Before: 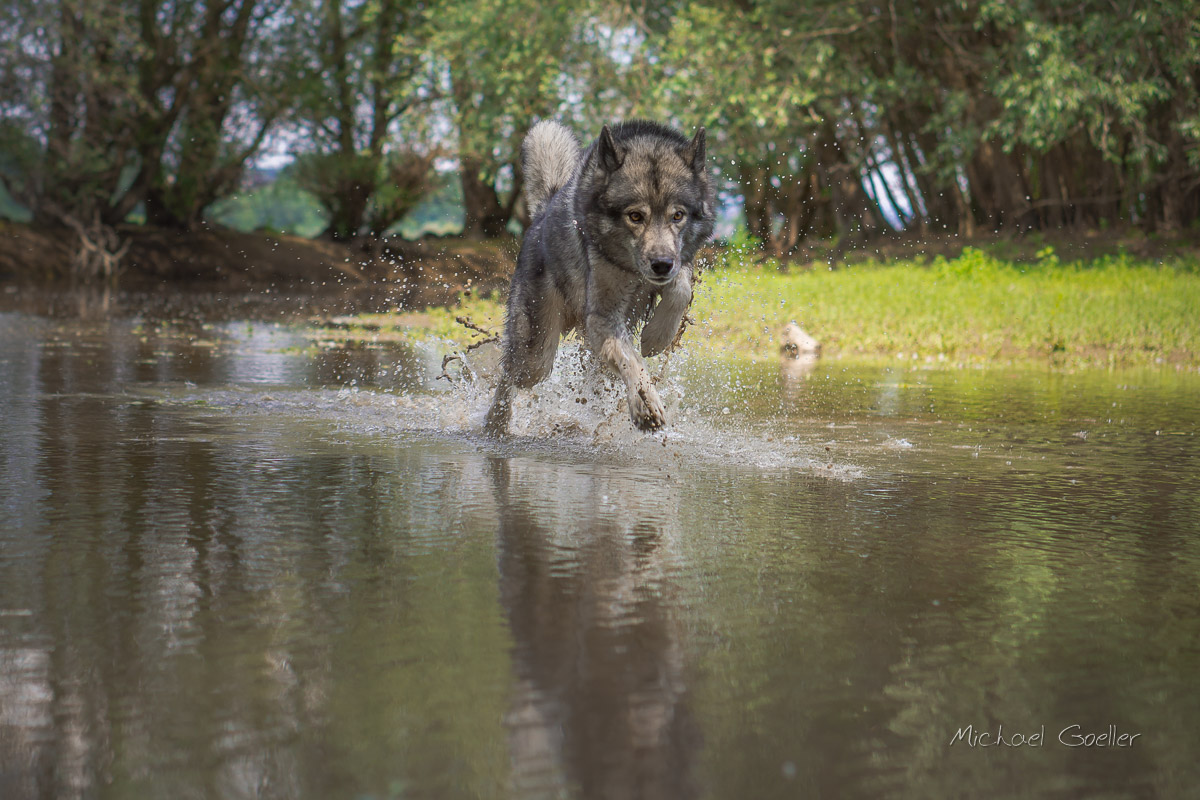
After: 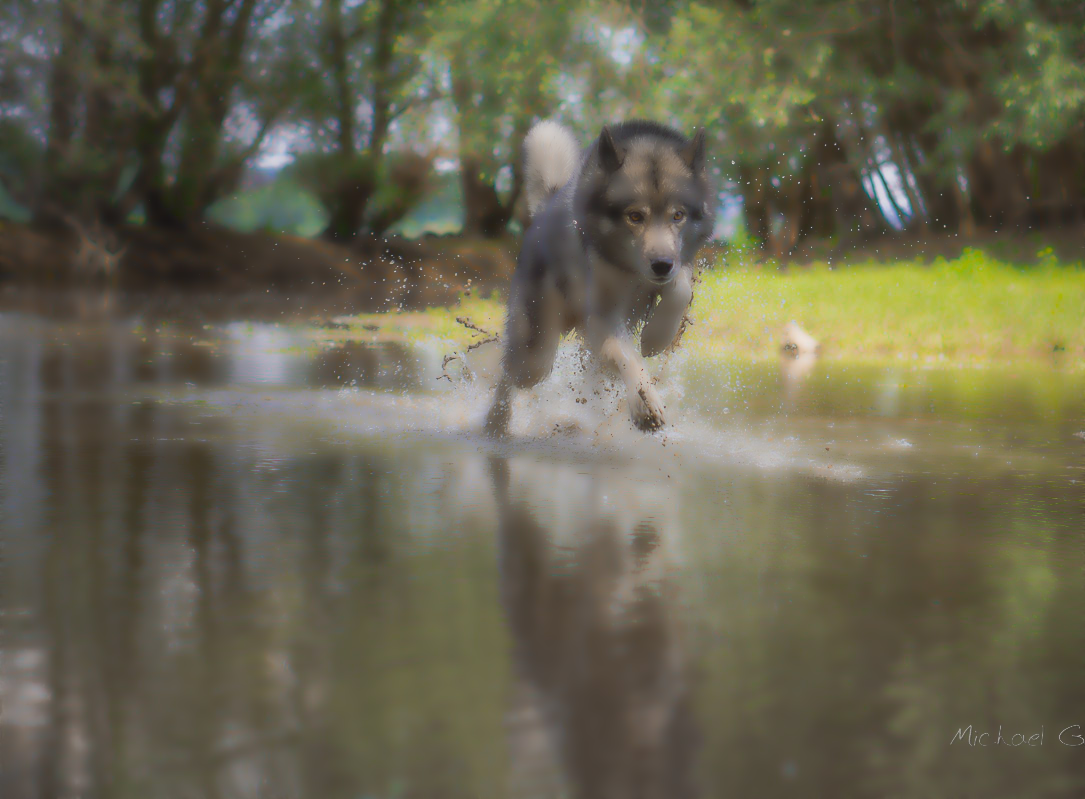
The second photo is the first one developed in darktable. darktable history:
crop: right 9.509%, bottom 0.031%
lowpass: radius 4, soften with bilateral filter, unbound 0
